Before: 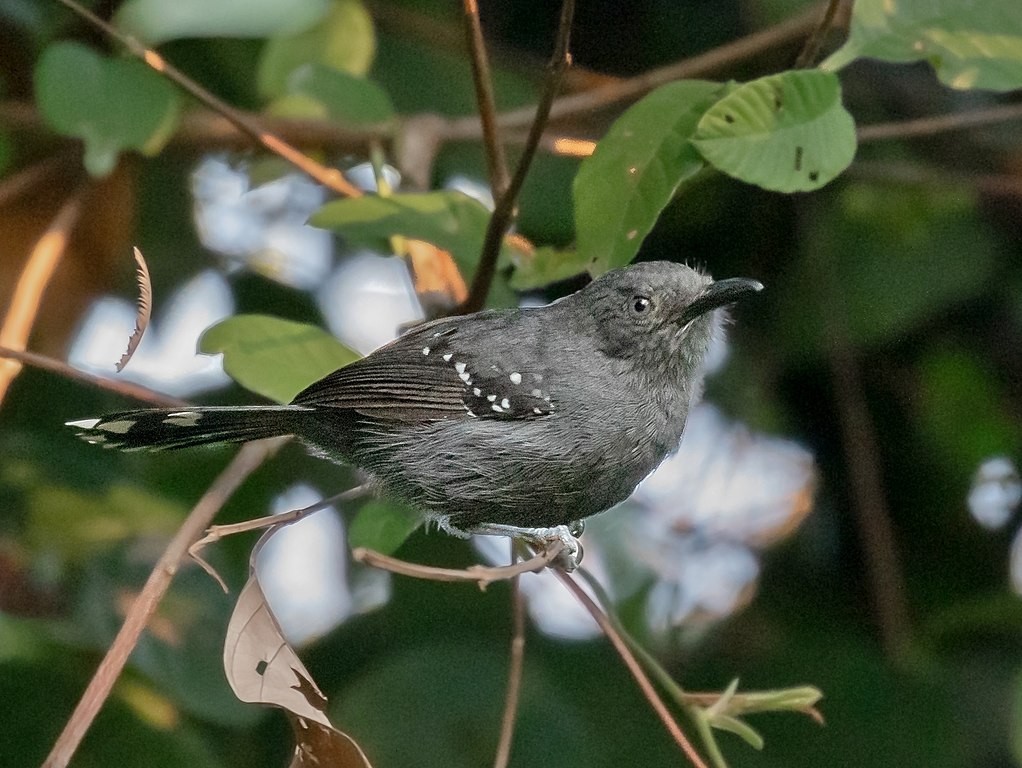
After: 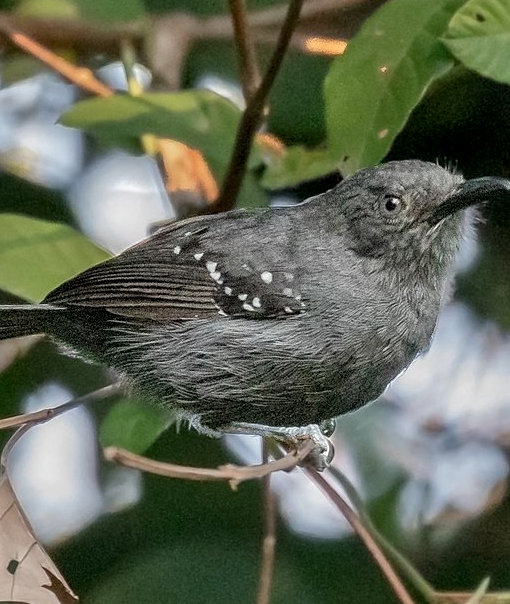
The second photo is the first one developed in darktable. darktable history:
local contrast: highlights 27%, detail 130%
crop and rotate: angle 0.013°, left 24.364%, top 13.155%, right 25.71%, bottom 8.108%
